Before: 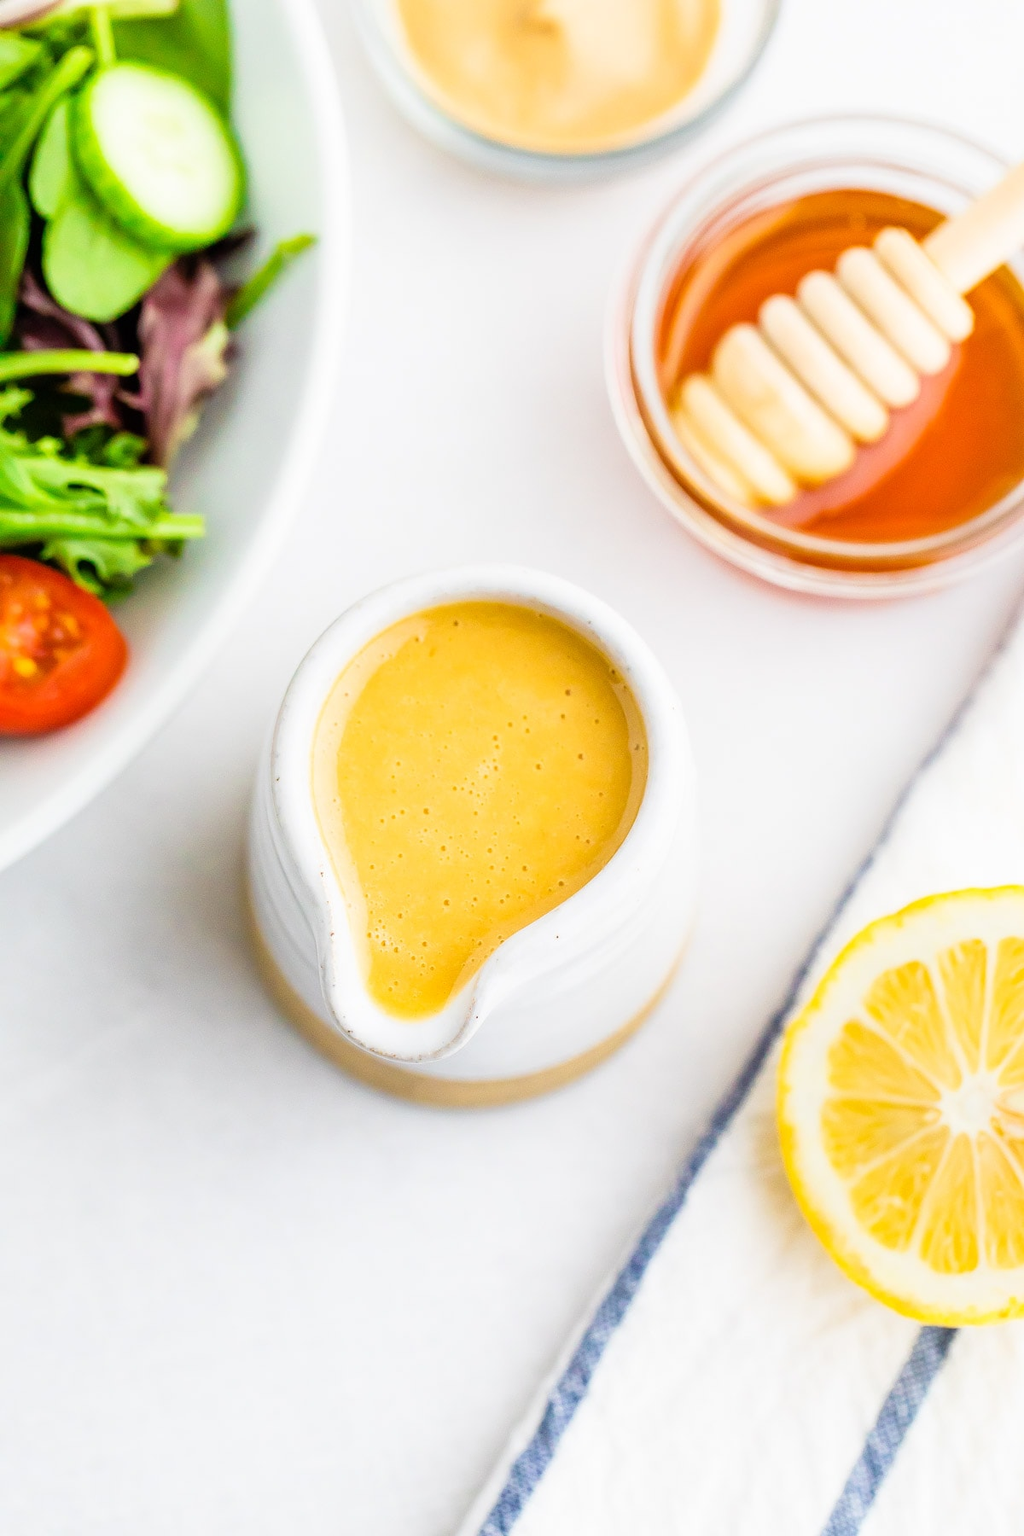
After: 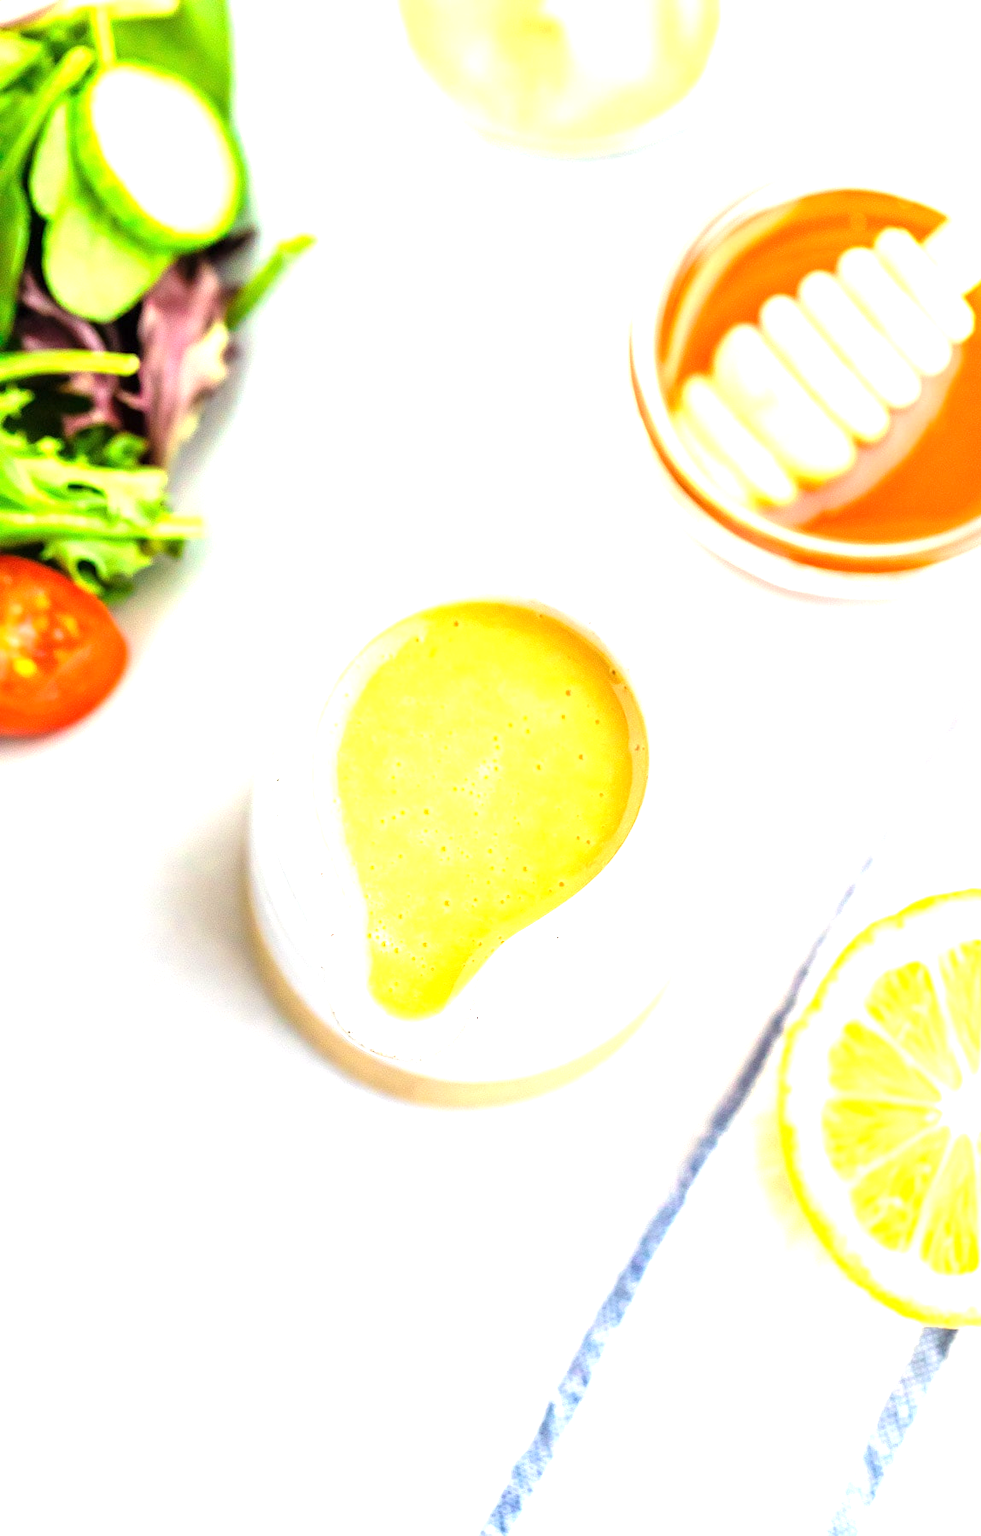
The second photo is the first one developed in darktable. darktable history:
crop: right 4.126%, bottom 0.031%
exposure: exposure 1.061 EV, compensate highlight preservation false
